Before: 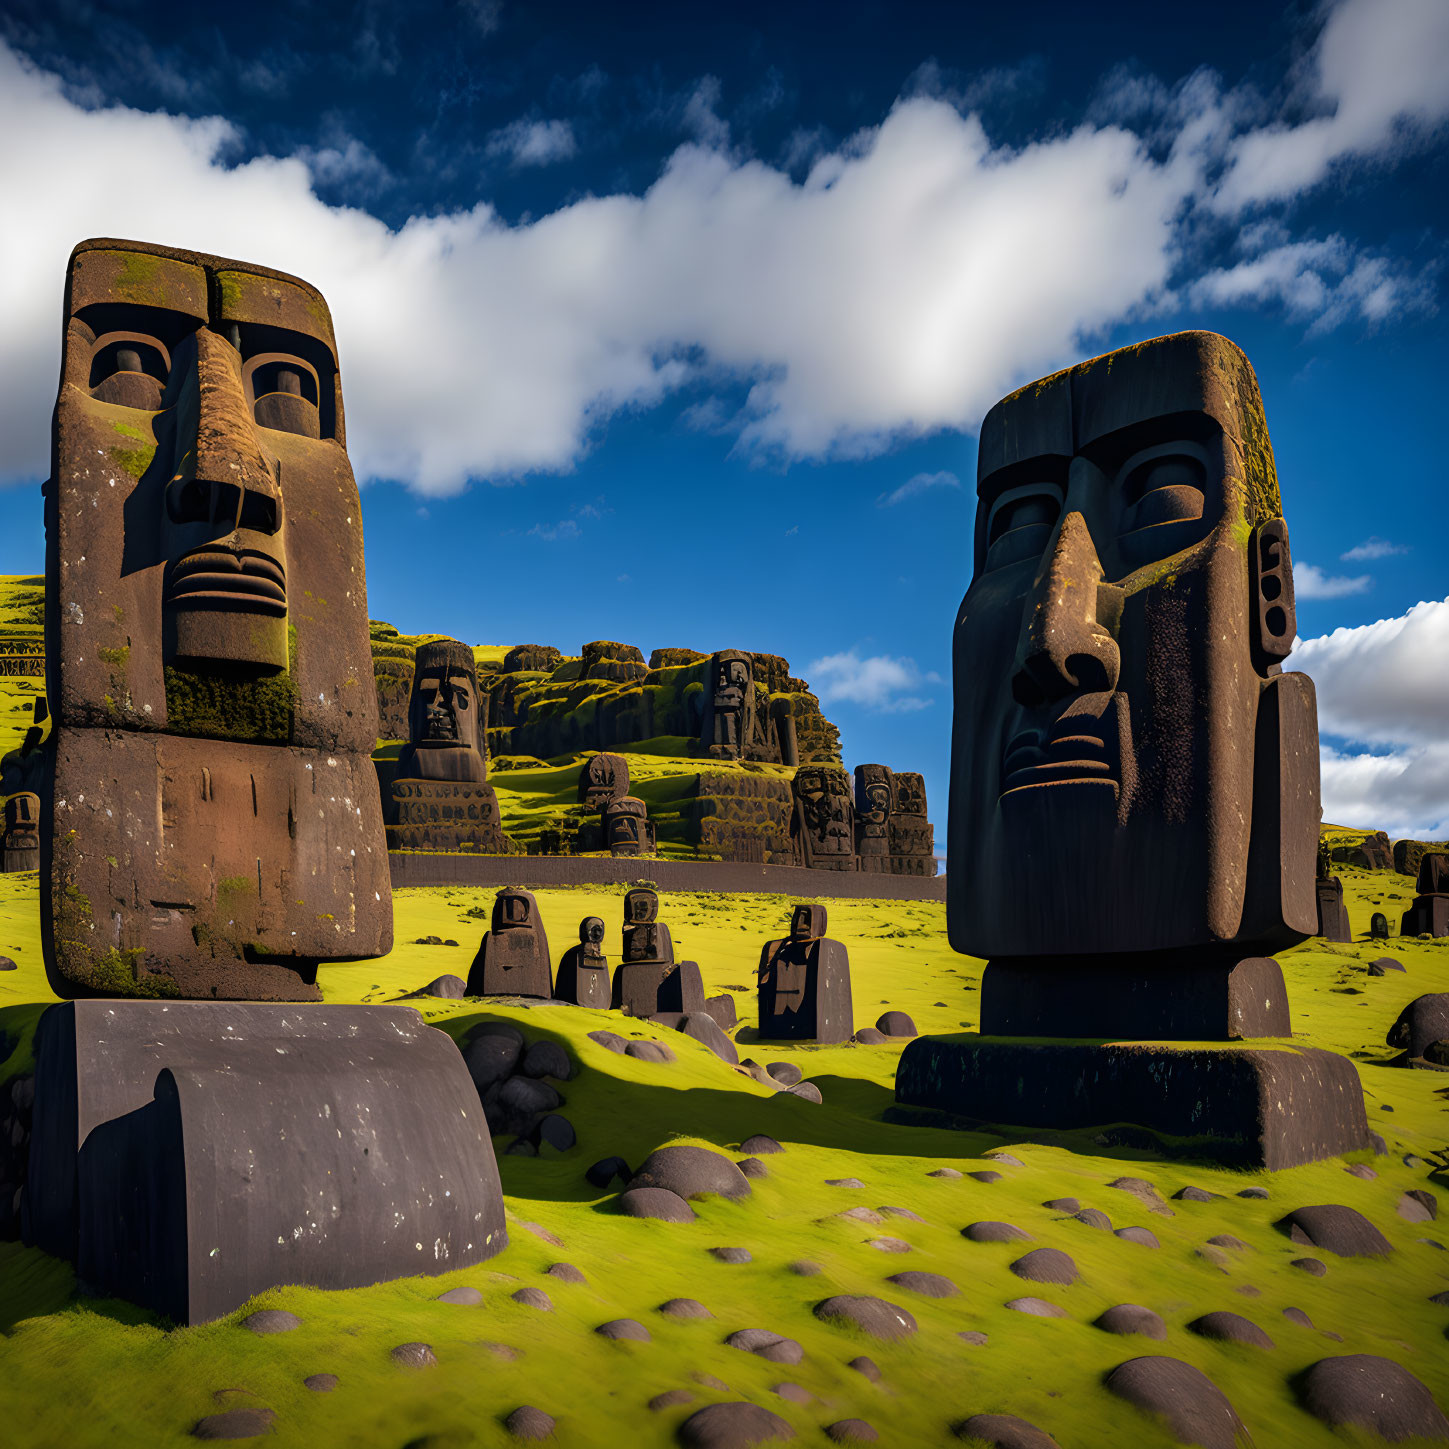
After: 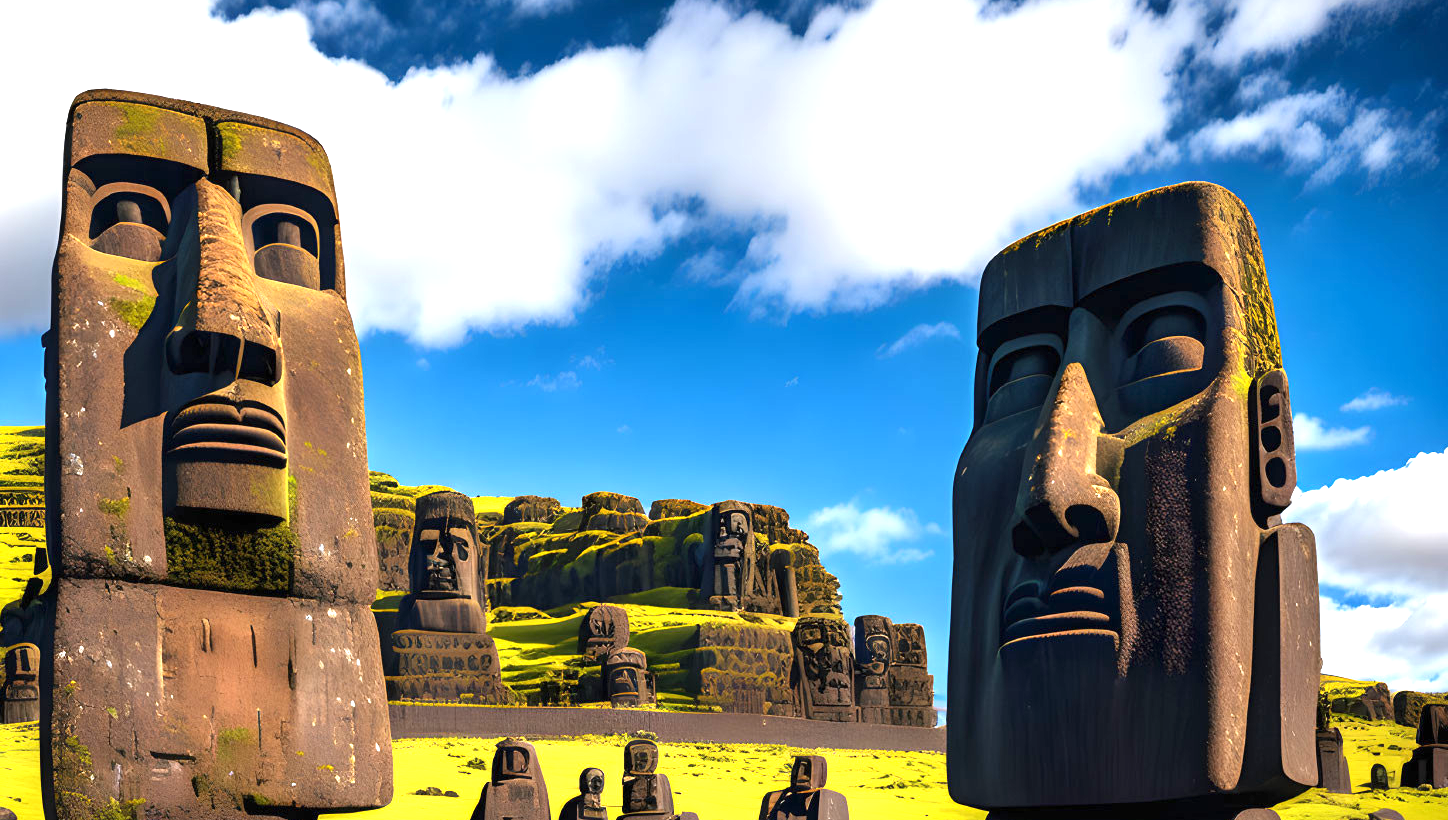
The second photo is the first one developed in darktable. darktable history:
crop and rotate: top 10.417%, bottom 32.939%
exposure: exposure 1.26 EV, compensate highlight preservation false
